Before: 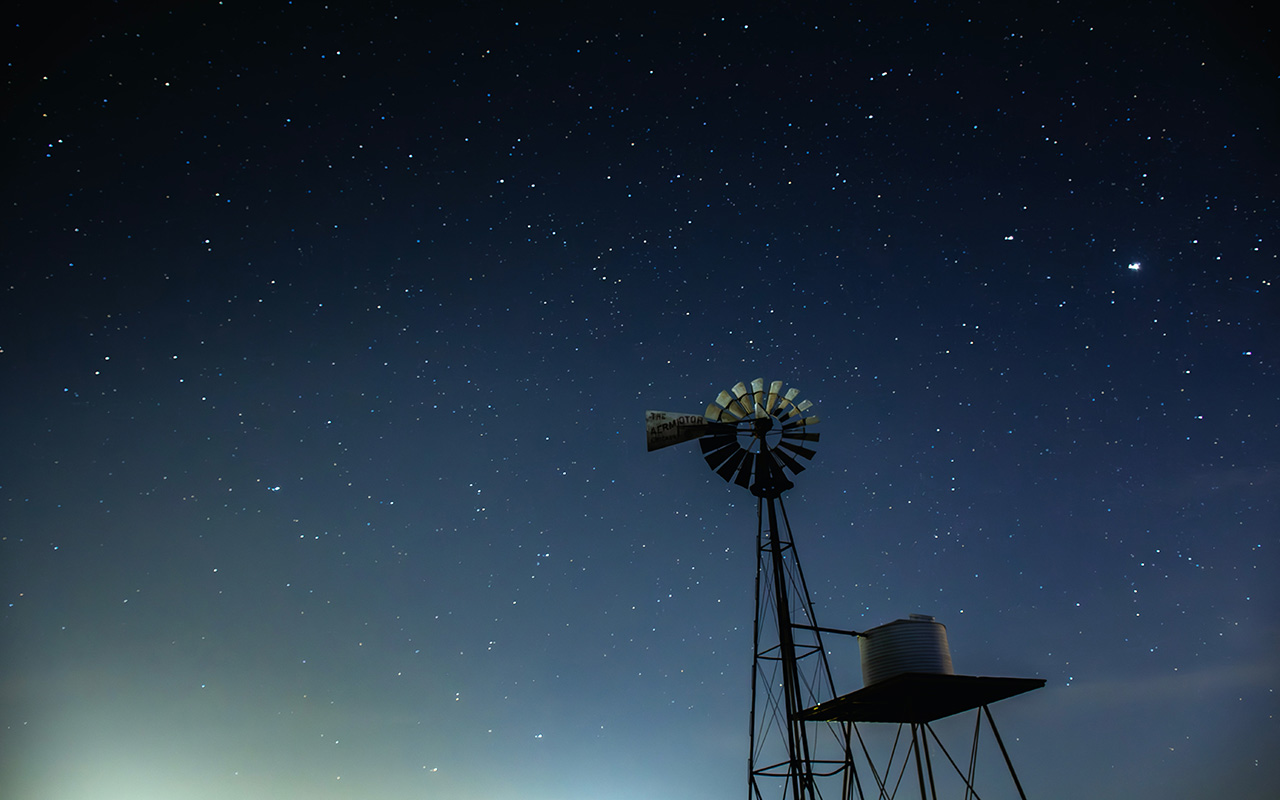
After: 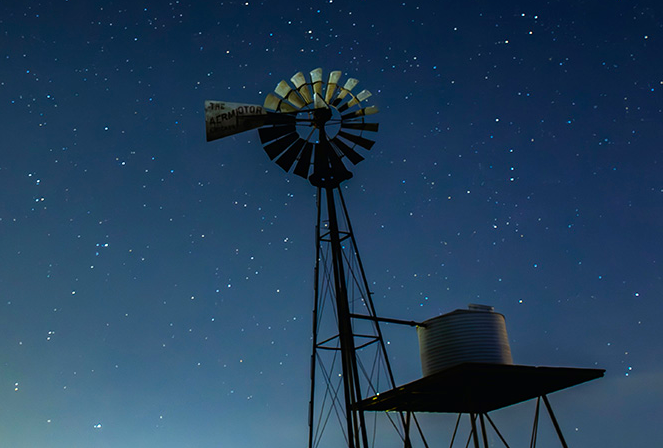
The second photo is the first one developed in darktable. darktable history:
contrast brightness saturation: contrast 0.07
color balance rgb: linear chroma grading › global chroma 8.33%, perceptual saturation grading › global saturation 18.52%, global vibrance 7.87%
crop: left 34.479%, top 38.822%, right 13.718%, bottom 5.172%
